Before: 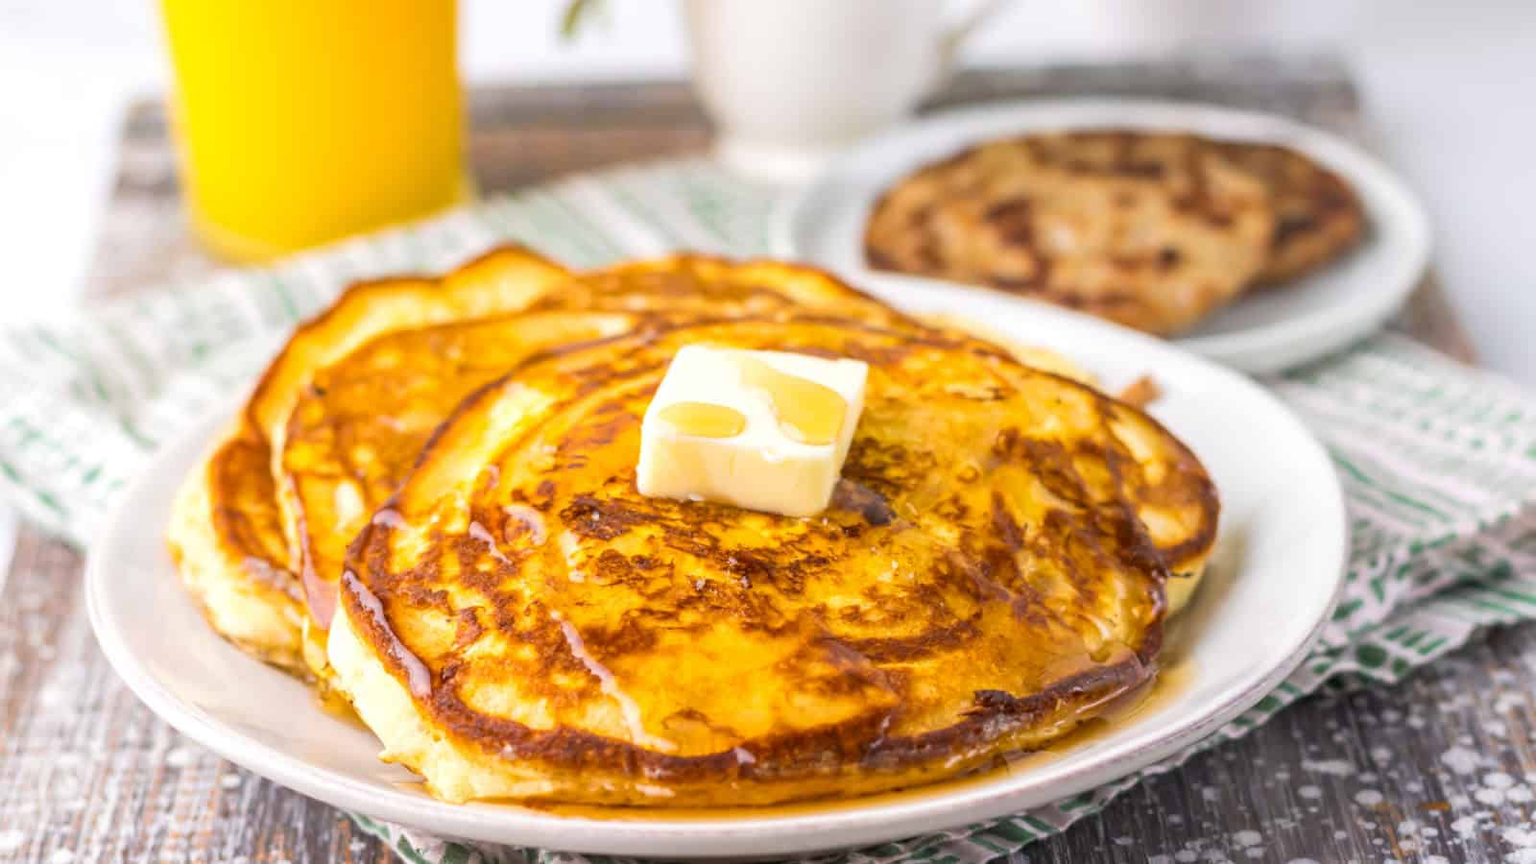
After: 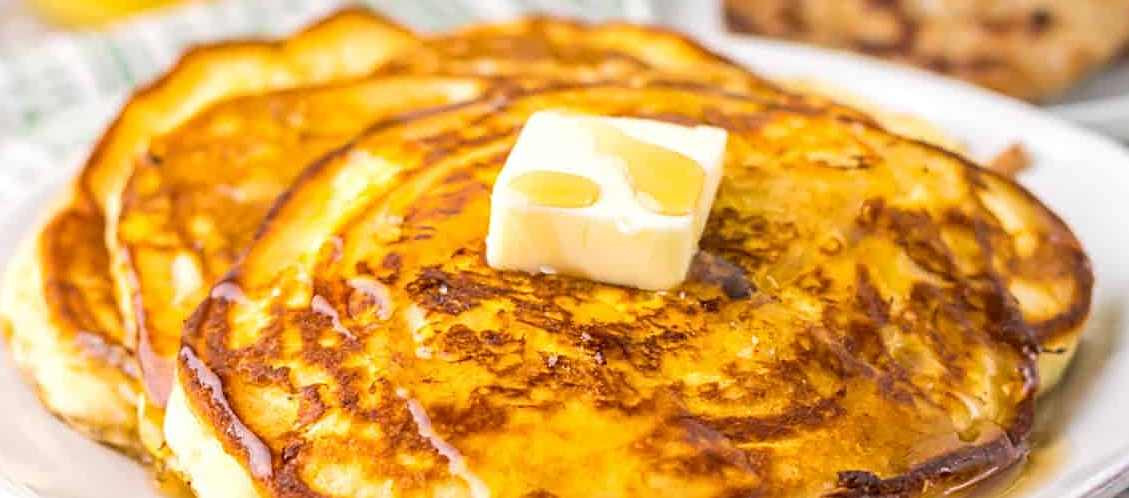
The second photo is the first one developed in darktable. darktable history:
sharpen: on, module defaults
crop: left 11.123%, top 27.61%, right 18.3%, bottom 17.034%
